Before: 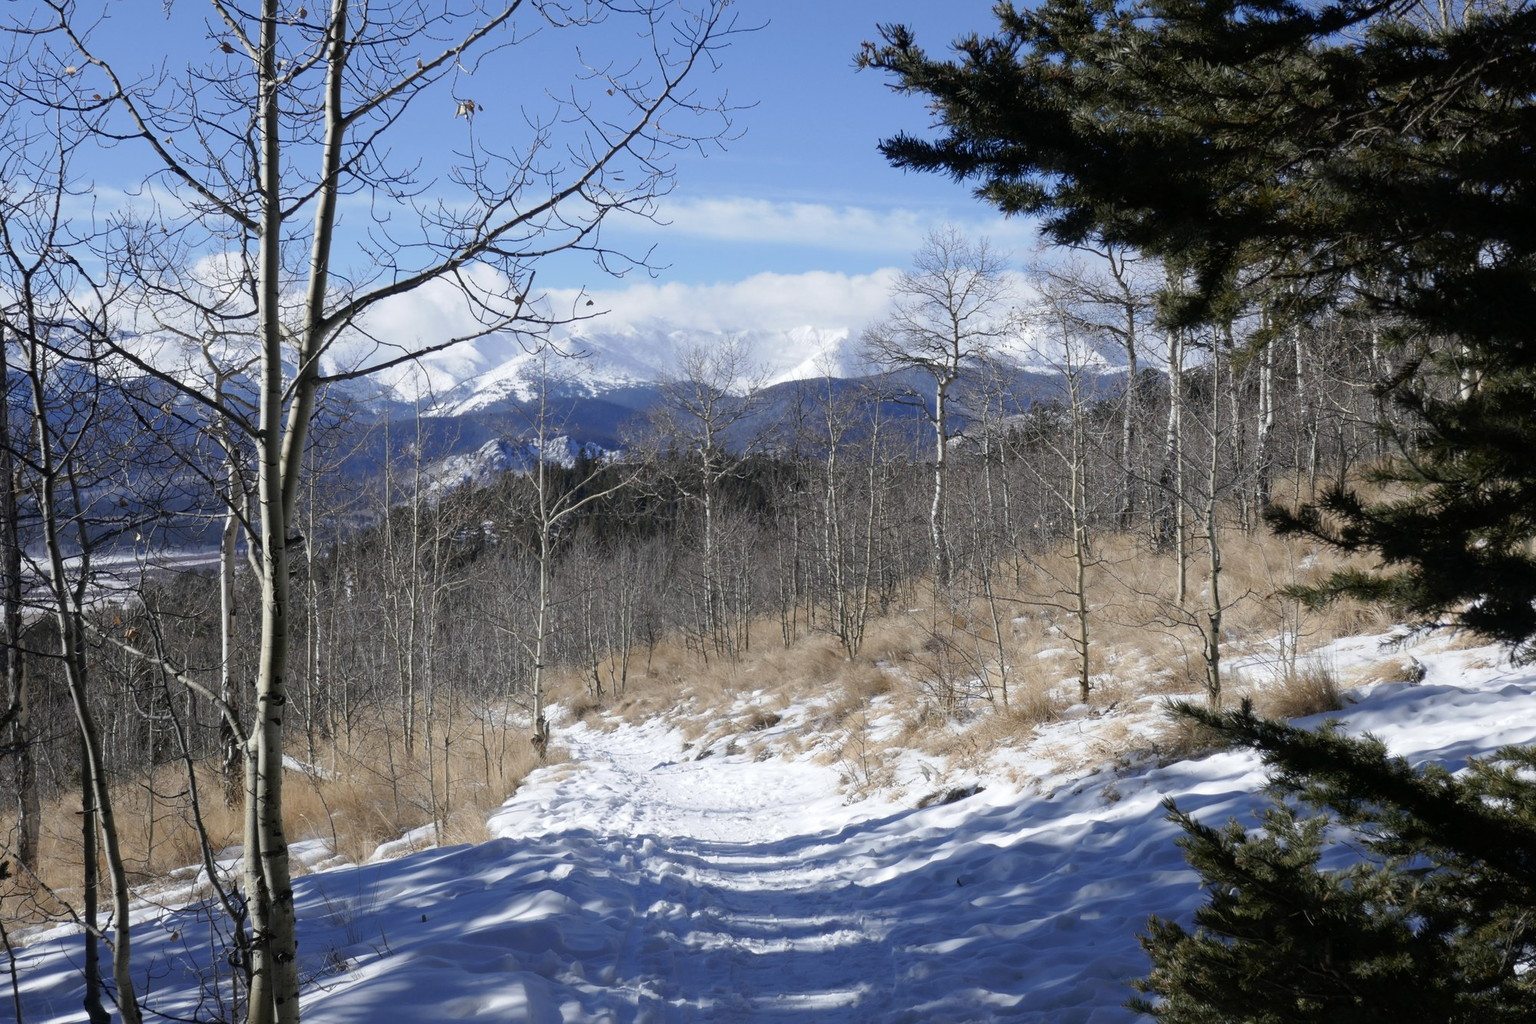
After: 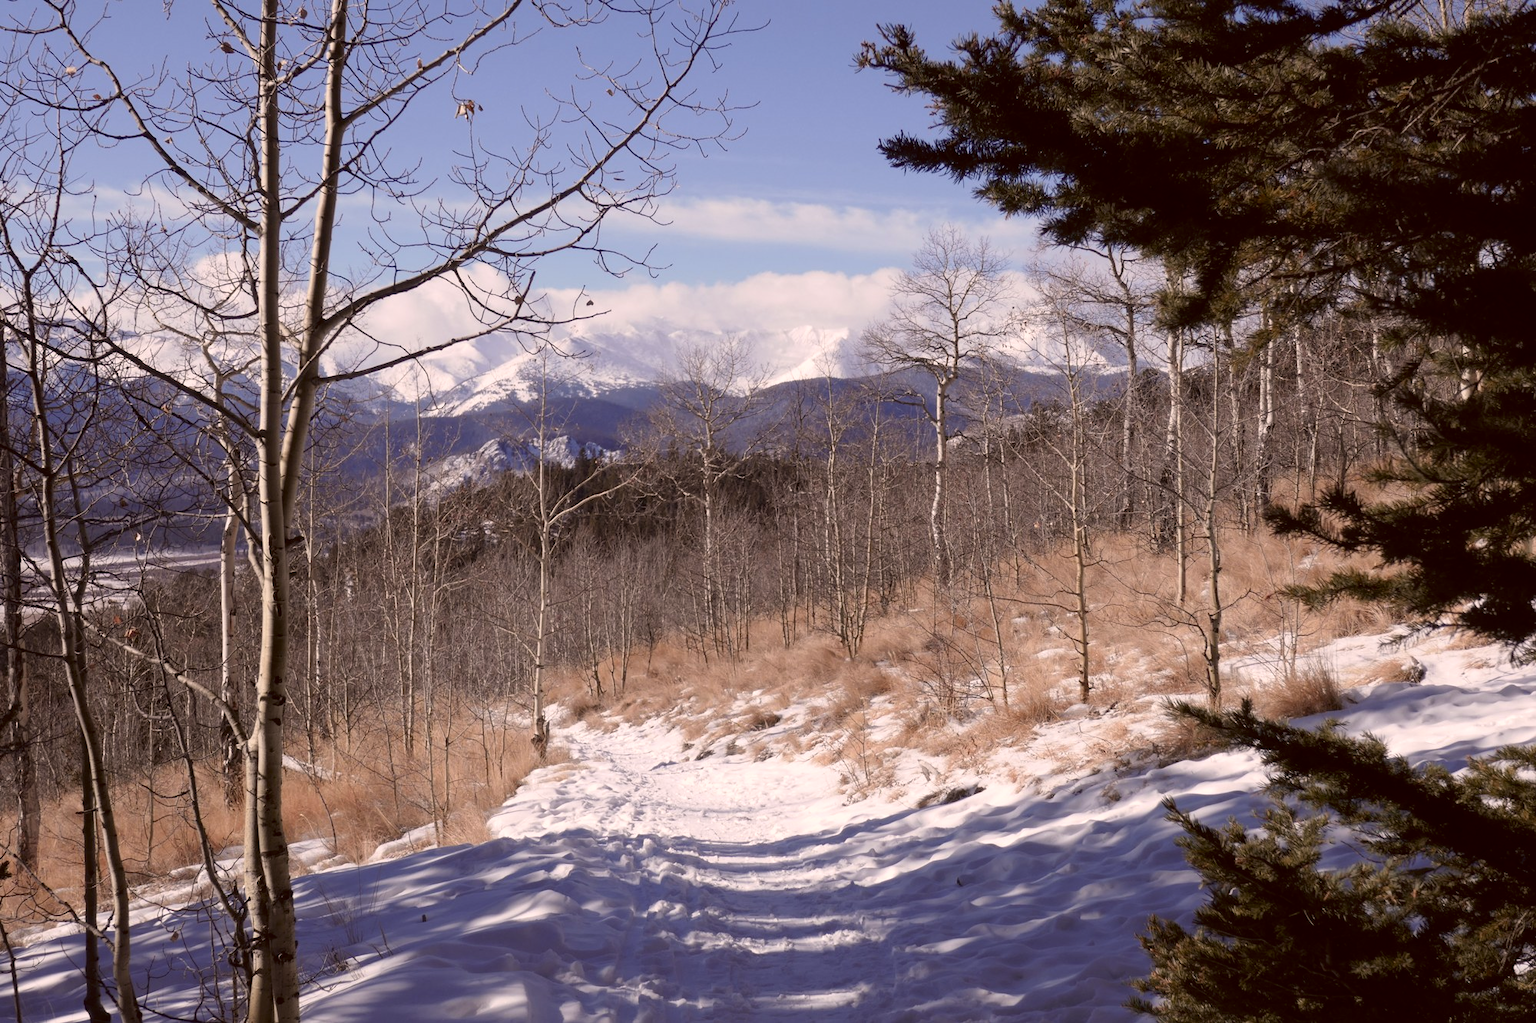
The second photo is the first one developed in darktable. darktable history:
color zones: curves: ch1 [(0.263, 0.53) (0.376, 0.287) (0.487, 0.512) (0.748, 0.547) (1, 0.513)]; ch2 [(0.262, 0.45) (0.751, 0.477)], mix 31.98%
color correction: highlights a* 10.21, highlights b* 9.79, shadows a* 8.61, shadows b* 7.88, saturation 0.8
